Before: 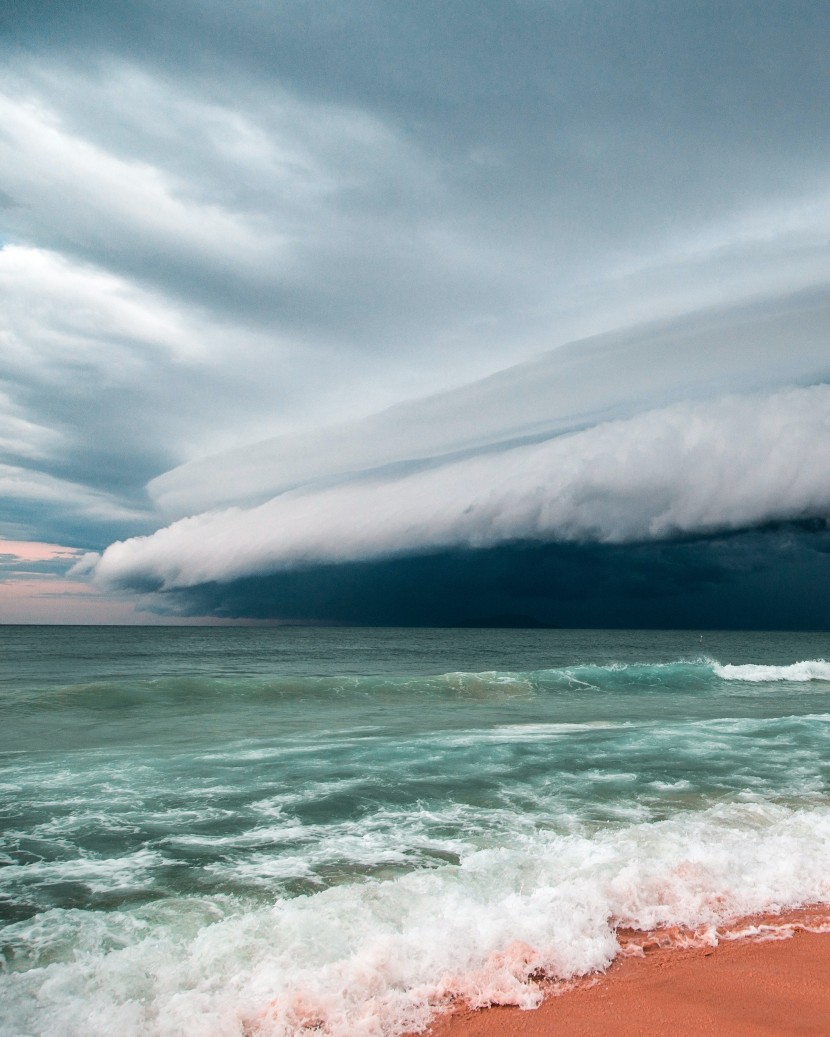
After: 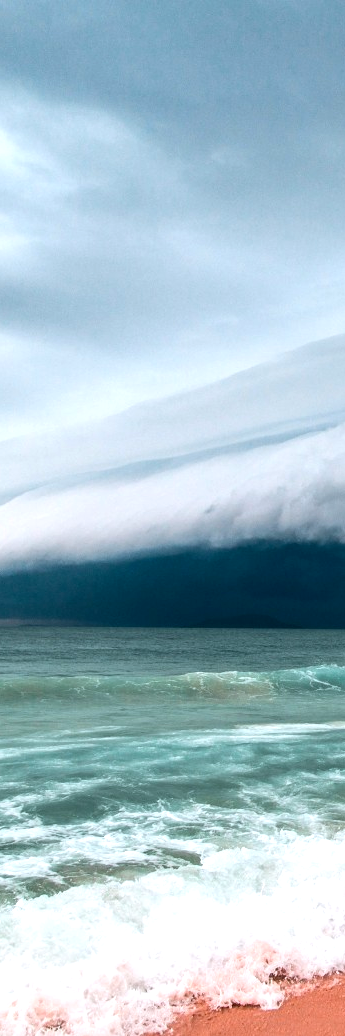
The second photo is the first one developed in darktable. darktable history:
exposure: black level correction 0.001, exposure 0.5 EV, compensate exposure bias true, compensate highlight preservation false
crop: left 31.229%, right 27.105%
color calibration: x 0.355, y 0.367, temperature 4700.38 K
